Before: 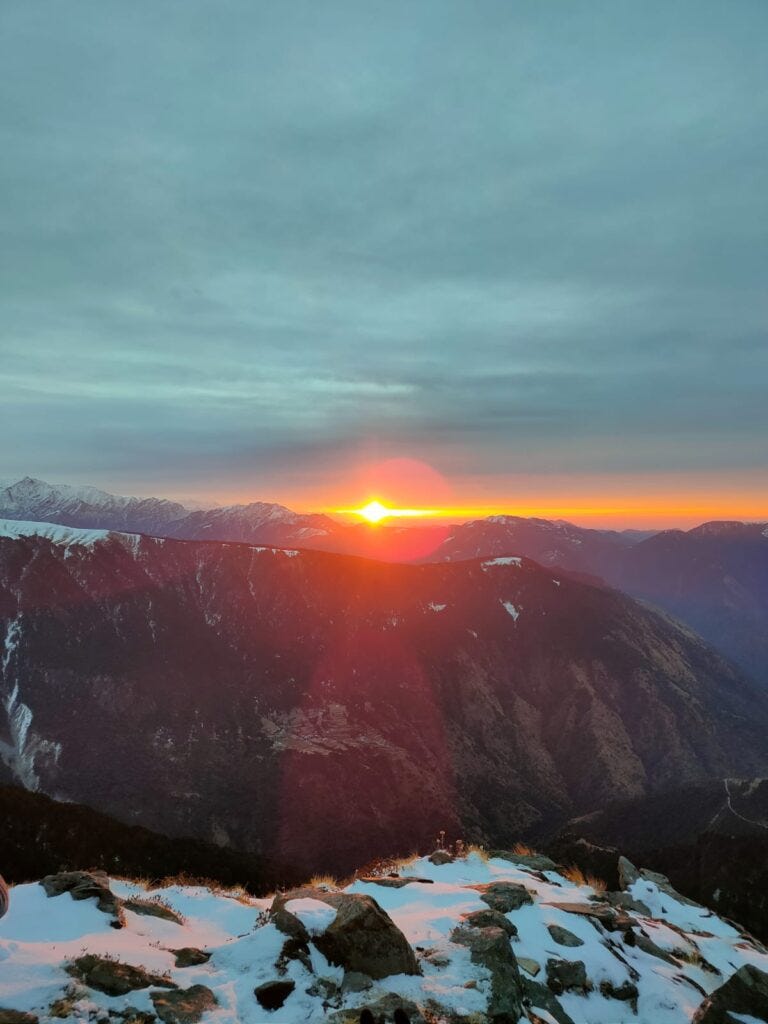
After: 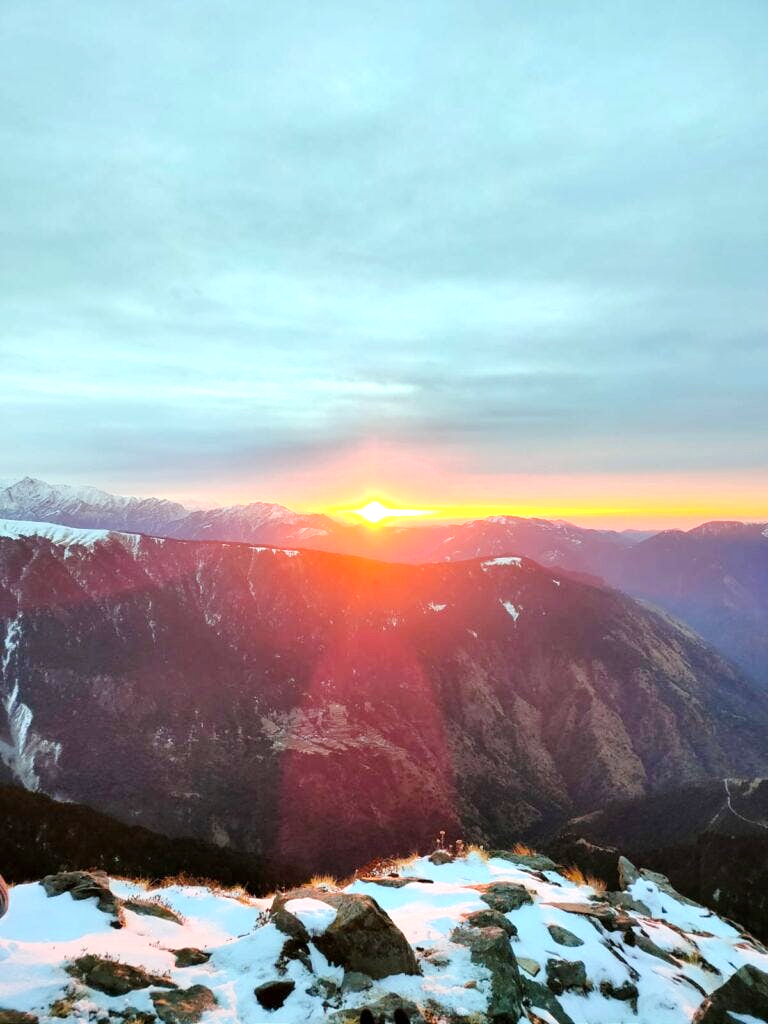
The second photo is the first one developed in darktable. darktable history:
tone curve: curves: ch0 [(0, 0.003) (0.117, 0.101) (0.257, 0.246) (0.408, 0.432) (0.611, 0.653) (0.824, 0.846) (1, 1)]; ch1 [(0, 0) (0.227, 0.197) (0.405, 0.421) (0.501, 0.501) (0.522, 0.53) (0.563, 0.572) (0.589, 0.611) (0.699, 0.709) (0.976, 0.992)]; ch2 [(0, 0) (0.208, 0.176) (0.377, 0.38) (0.5, 0.5) (0.537, 0.534) (0.571, 0.576) (0.681, 0.746) (1, 1)], preserve colors none
exposure: black level correction 0.001, exposure 1.128 EV, compensate highlight preservation false
